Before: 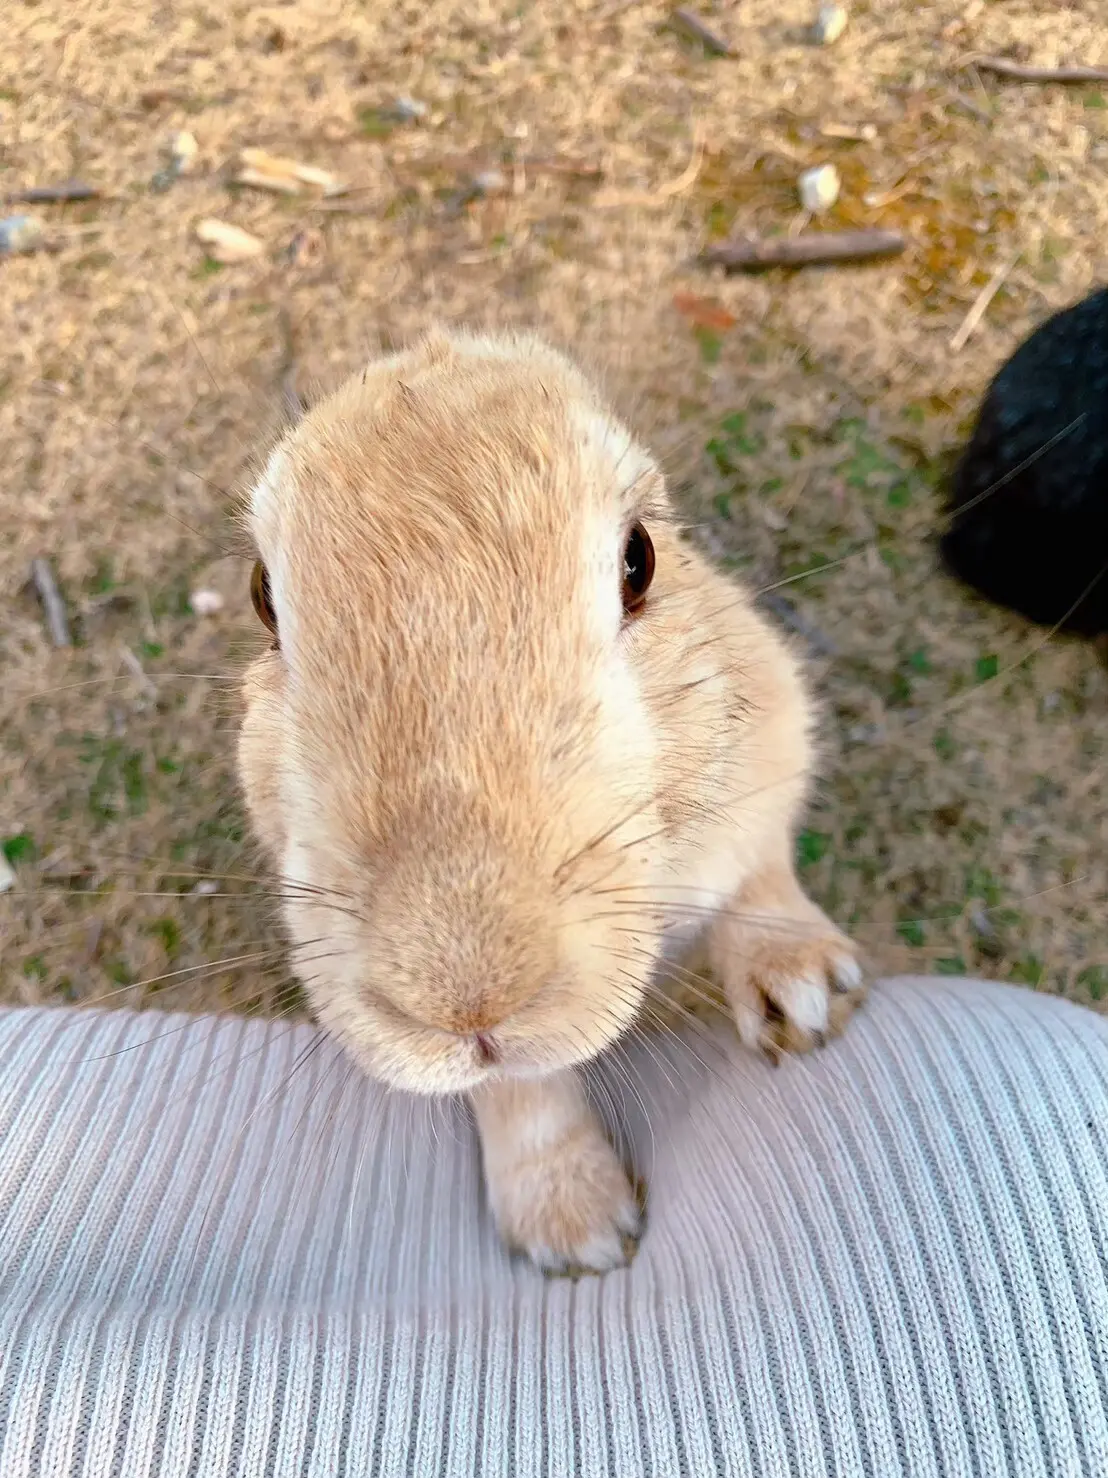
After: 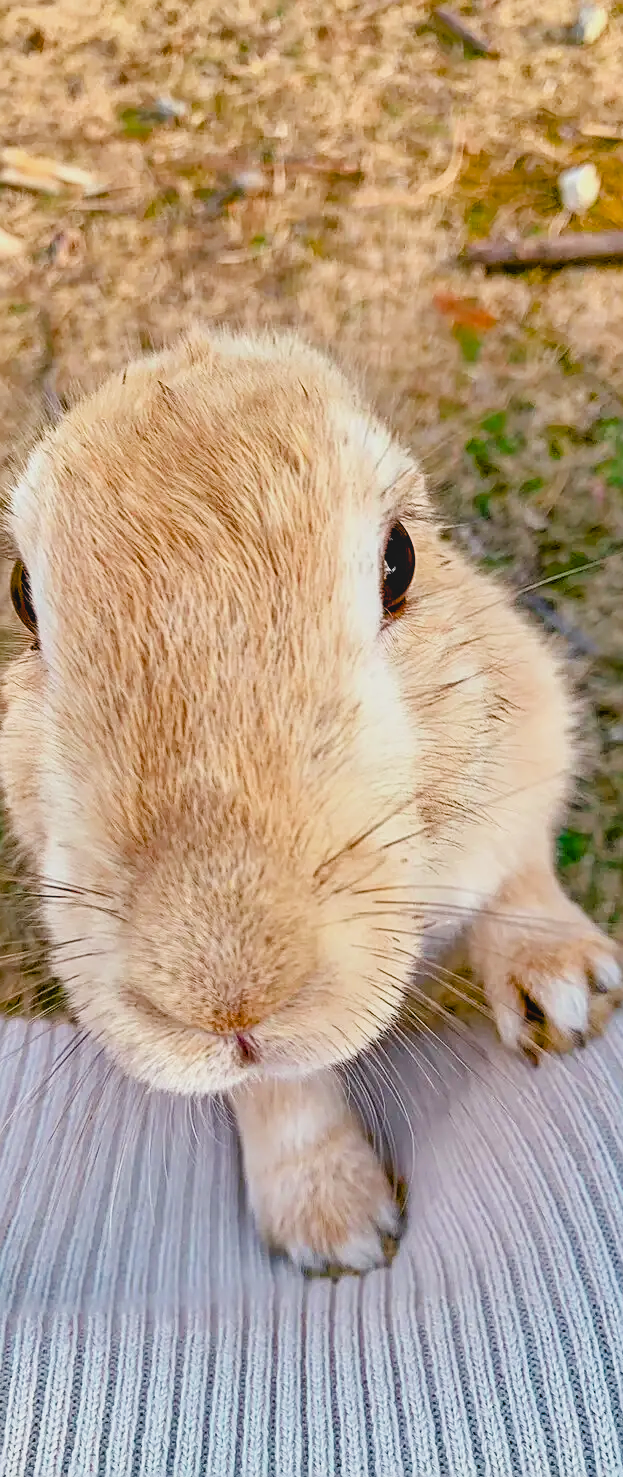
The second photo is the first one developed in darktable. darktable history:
tone equalizer: -8 EV -0.408 EV, -7 EV -0.383 EV, -6 EV -0.336 EV, -5 EV -0.26 EV, -3 EV 0.24 EV, -2 EV 0.332 EV, -1 EV 0.384 EV, +0 EV 0.435 EV, edges refinement/feathering 500, mask exposure compensation -1.57 EV, preserve details guided filter
filmic rgb: black relative exposure -7.72 EV, white relative exposure 4.39 EV, target black luminance 0%, hardness 3.76, latitude 50.75%, contrast 1.065, highlights saturation mix 9.69%, shadows ↔ highlights balance -0.22%
crop: left 21.736%, right 21.979%, bottom 0.014%
shadows and highlights: soften with gaussian
sharpen: on, module defaults
color balance rgb: linear chroma grading › global chroma 14.843%, perceptual saturation grading › global saturation 20%, perceptual saturation grading › highlights -25.385%, perceptual saturation grading › shadows 49.562%, global vibrance 11.28%
local contrast: detail 109%
